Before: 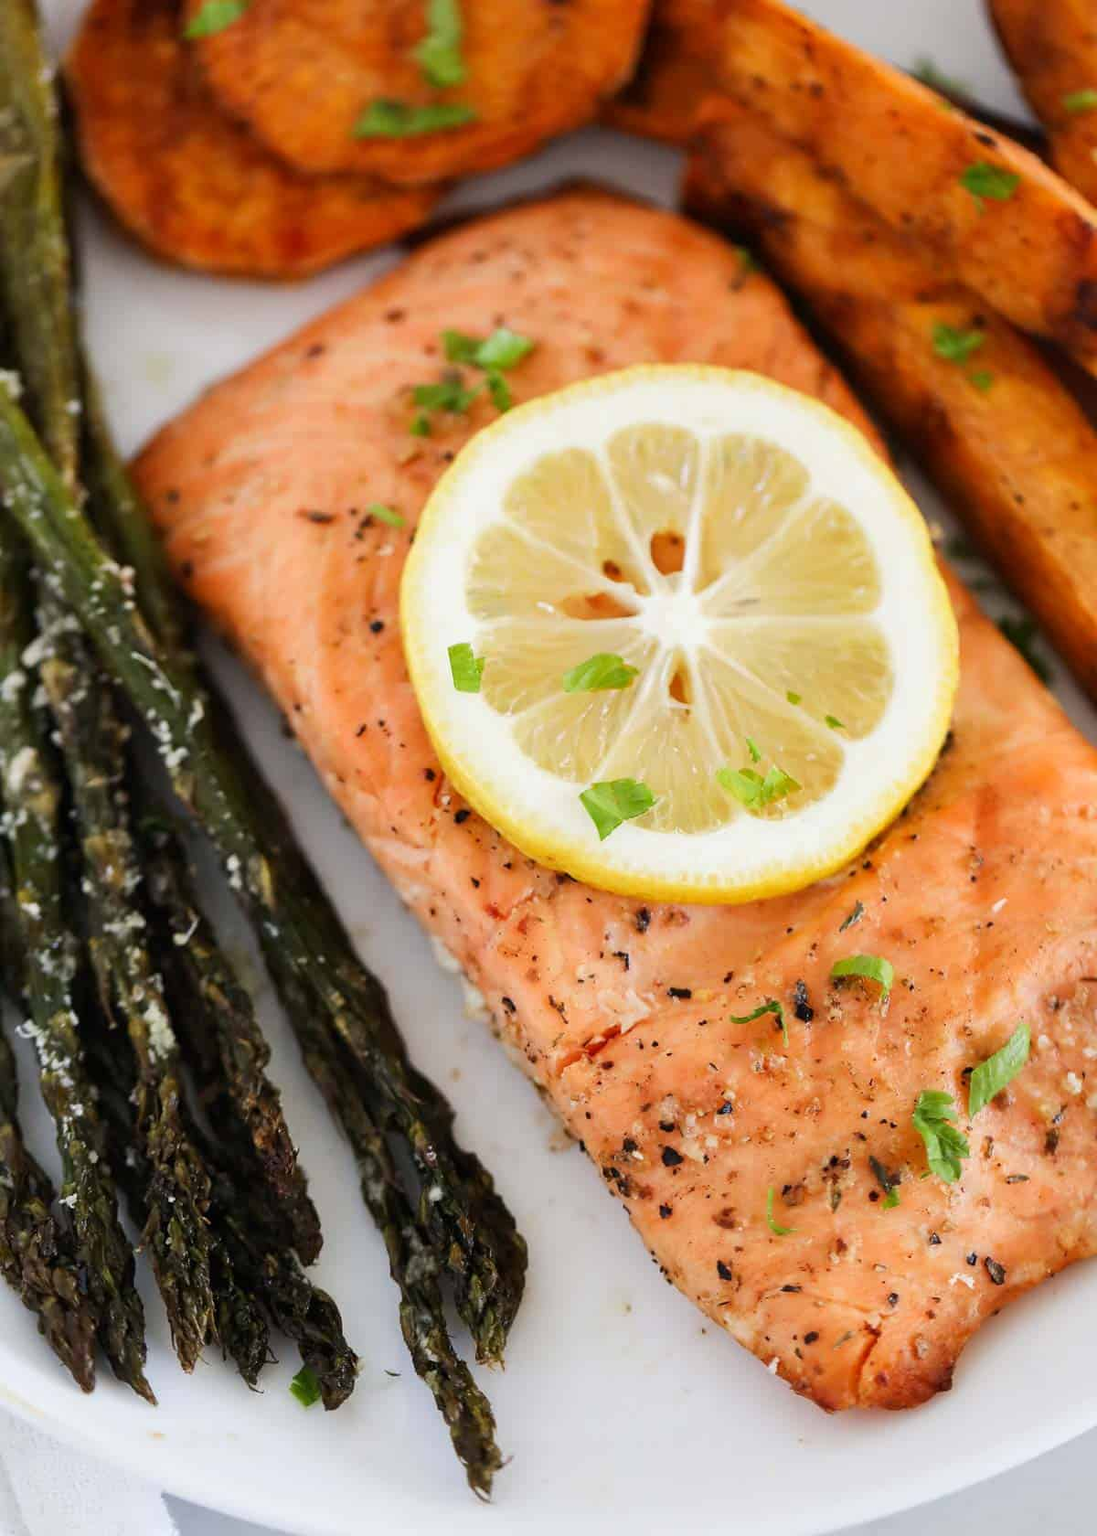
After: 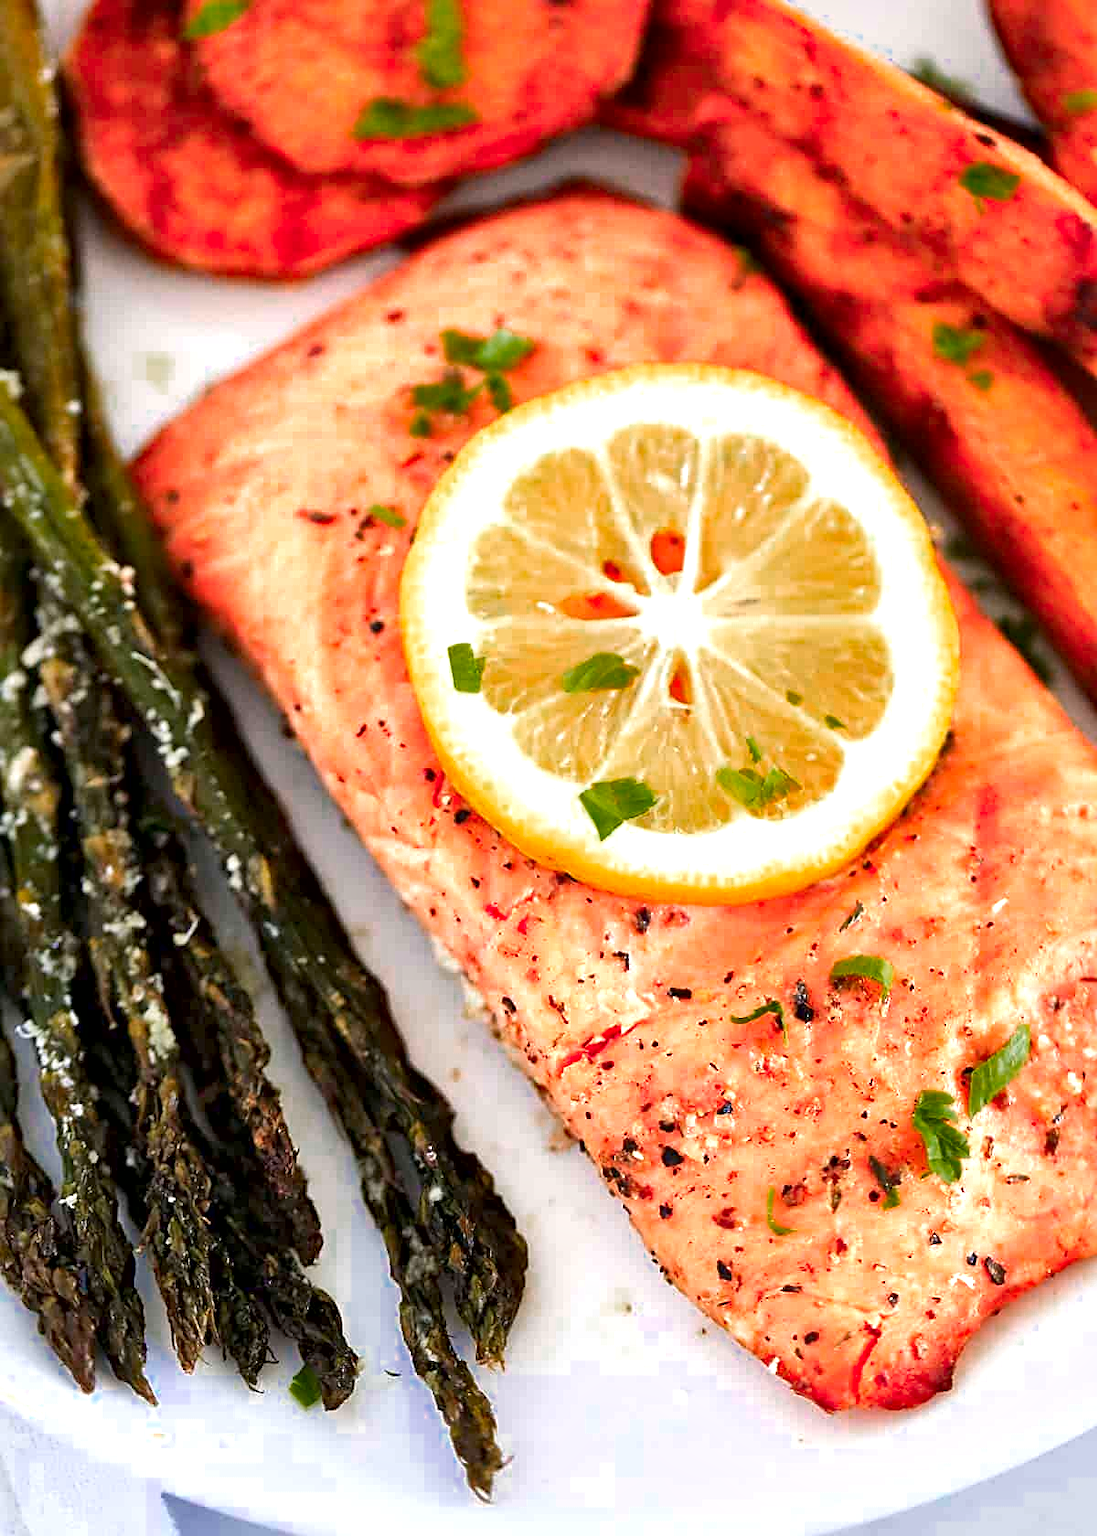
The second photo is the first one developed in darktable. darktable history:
sharpen: on, module defaults
haze removal: compatibility mode true, adaptive false
color zones: curves: ch0 [(0, 0.553) (0.123, 0.58) (0.23, 0.419) (0.468, 0.155) (0.605, 0.132) (0.723, 0.063) (0.833, 0.172) (0.921, 0.468)]; ch1 [(0.025, 0.645) (0.229, 0.584) (0.326, 0.551) (0.537, 0.446) (0.599, 0.911) (0.708, 1) (0.805, 0.944)]; ch2 [(0.086, 0.468) (0.254, 0.464) (0.638, 0.564) (0.702, 0.592) (0.768, 0.564)]
exposure: exposure 0.64 EV, compensate highlight preservation false
local contrast: mode bilateral grid, contrast 25, coarseness 60, detail 151%, midtone range 0.2
